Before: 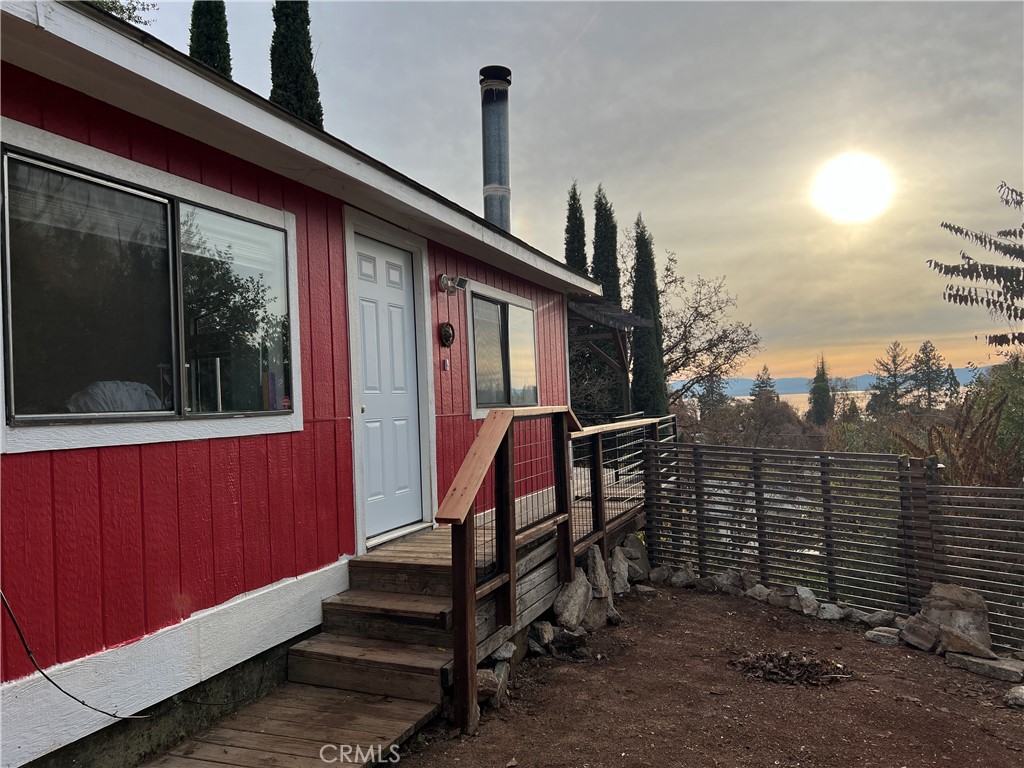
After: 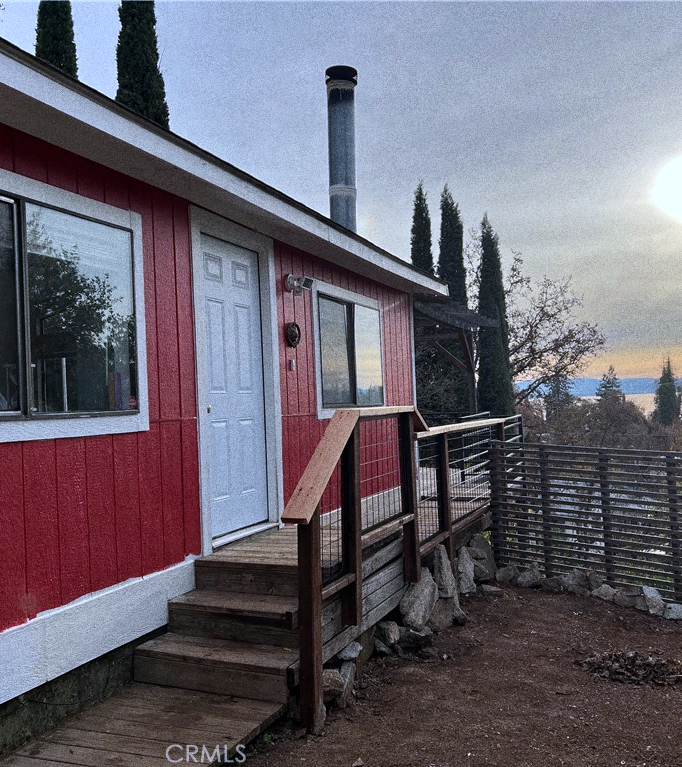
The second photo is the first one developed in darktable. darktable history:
crop and rotate: left 15.055%, right 18.278%
white balance: red 0.948, green 1.02, blue 1.176
grain: coarseness 0.09 ISO, strength 40%
